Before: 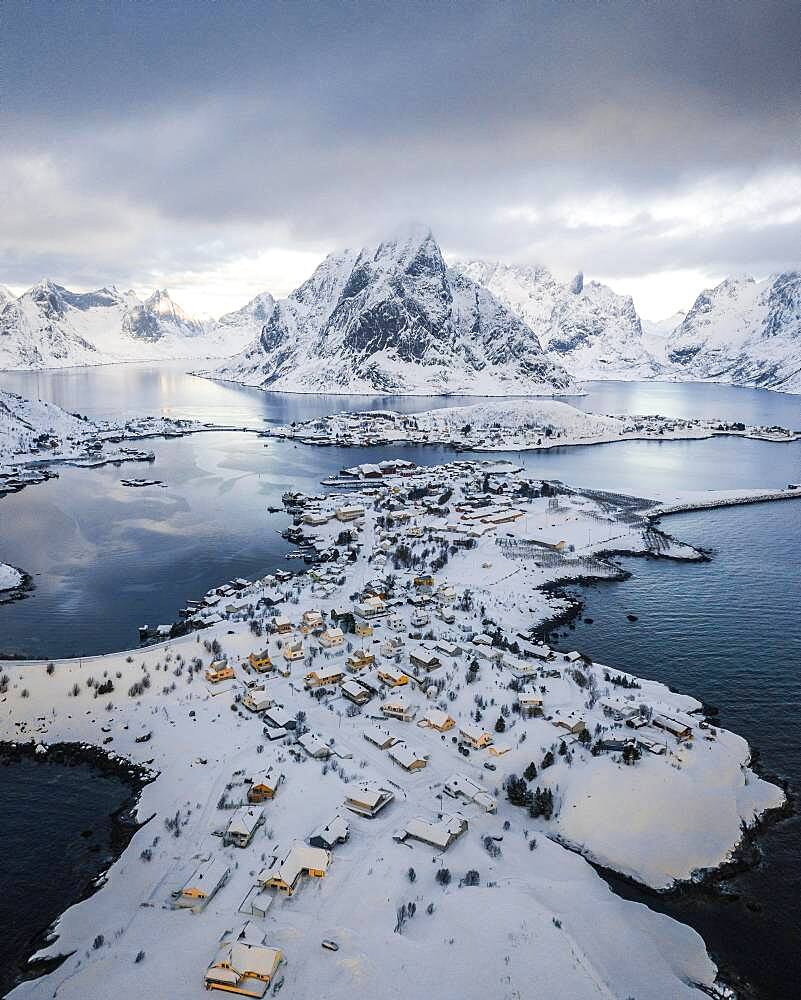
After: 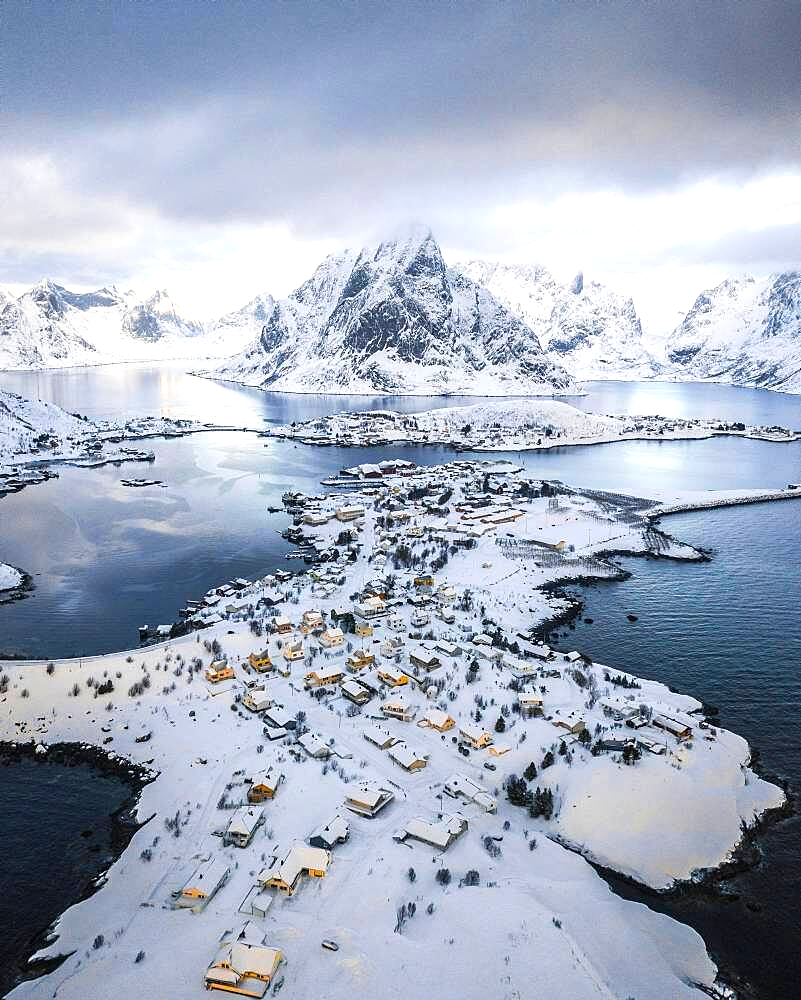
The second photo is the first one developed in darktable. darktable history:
color balance rgb: linear chroma grading › global chroma -14.568%, perceptual saturation grading › global saturation 19.307%, global vibrance 20%
tone equalizer: -8 EV -0.424 EV, -7 EV -0.377 EV, -6 EV -0.301 EV, -5 EV -0.215 EV, -3 EV 0.228 EV, -2 EV 0.35 EV, -1 EV 0.406 EV, +0 EV 0.436 EV, smoothing diameter 24.8%, edges refinement/feathering 8.19, preserve details guided filter
